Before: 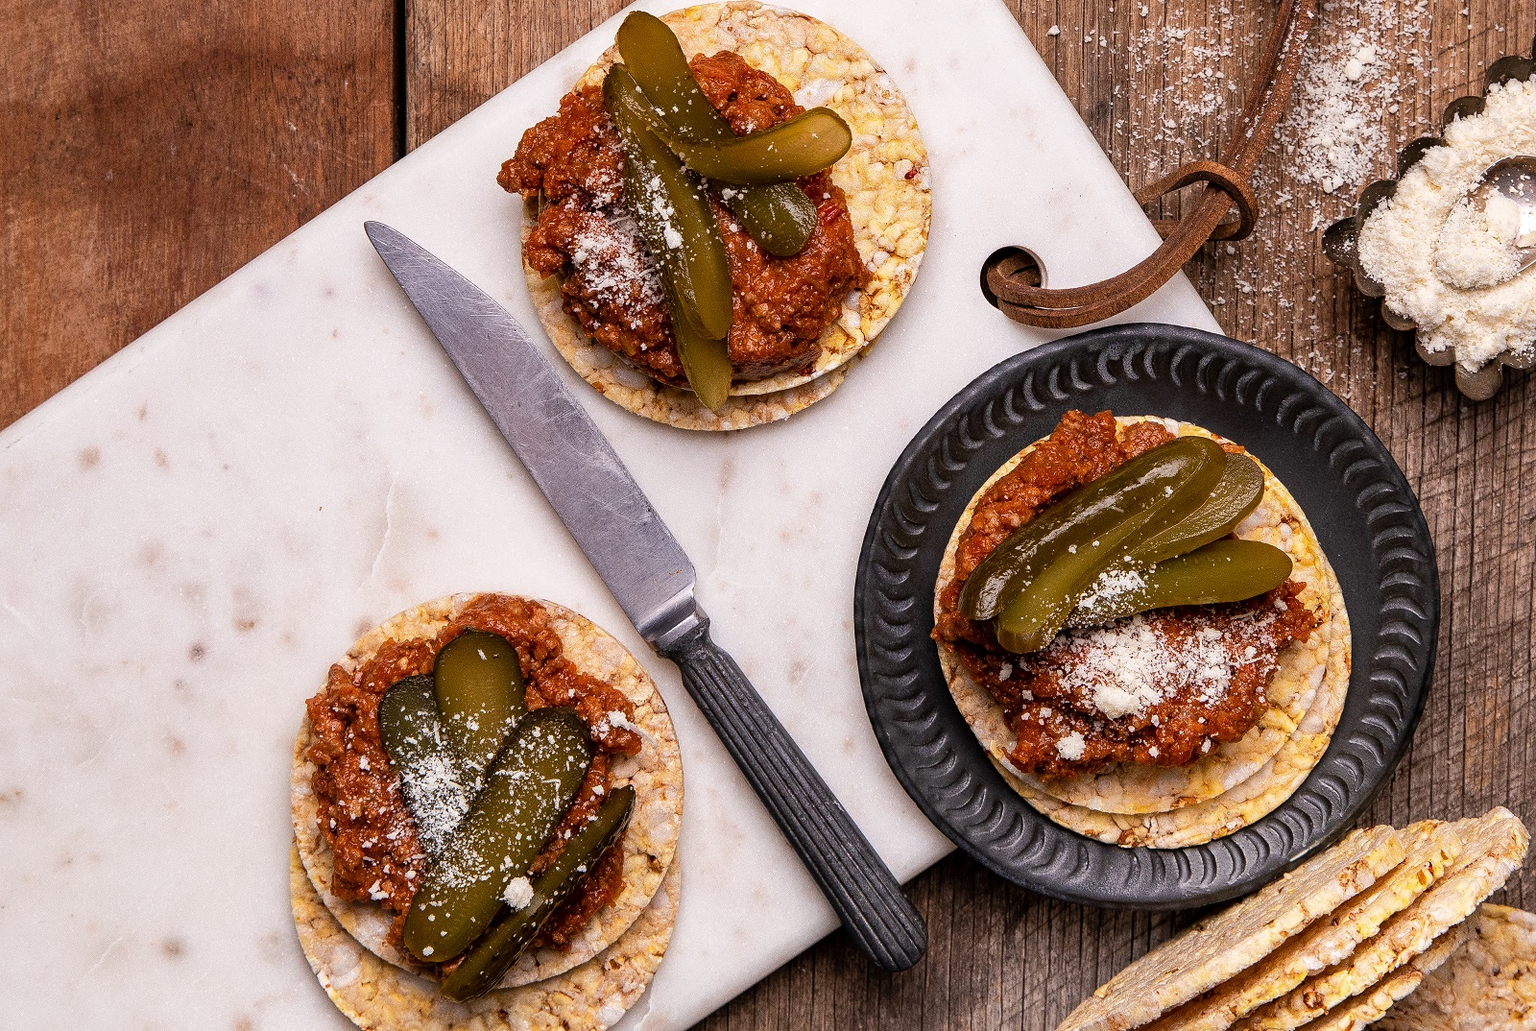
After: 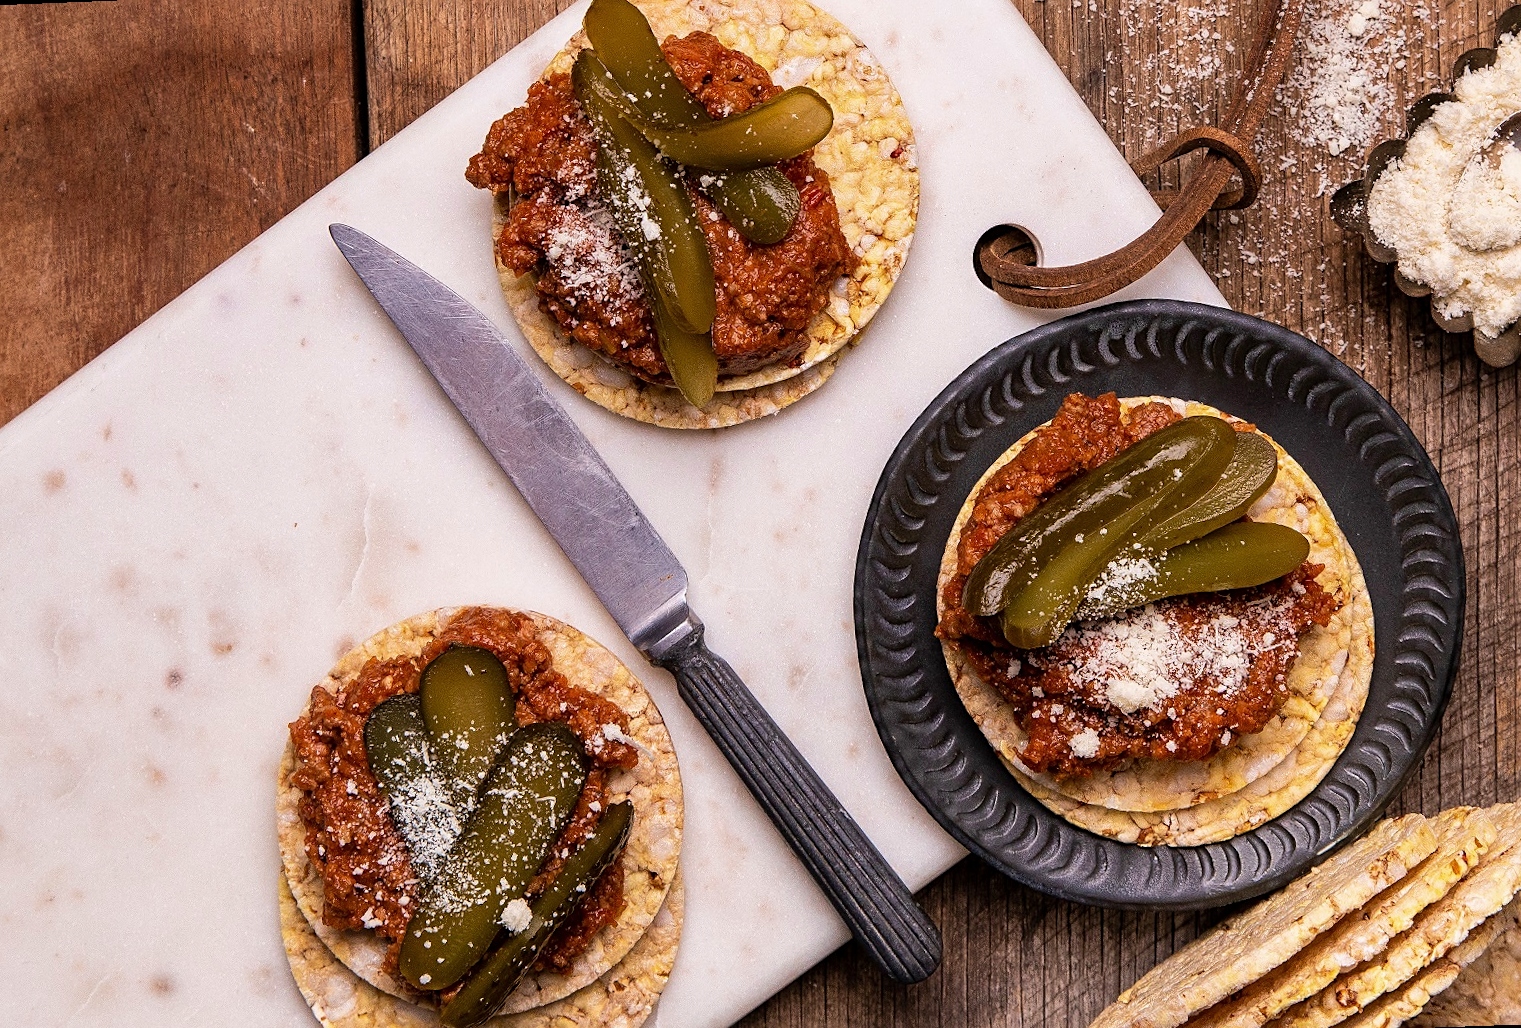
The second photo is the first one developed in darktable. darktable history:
velvia: strength 27%
sharpen: amount 0.2
rotate and perspective: rotation -2.12°, lens shift (vertical) 0.009, lens shift (horizontal) -0.008, automatic cropping original format, crop left 0.036, crop right 0.964, crop top 0.05, crop bottom 0.959
crop: bottom 0.071%
exposure: exposure -0.048 EV, compensate highlight preservation false
